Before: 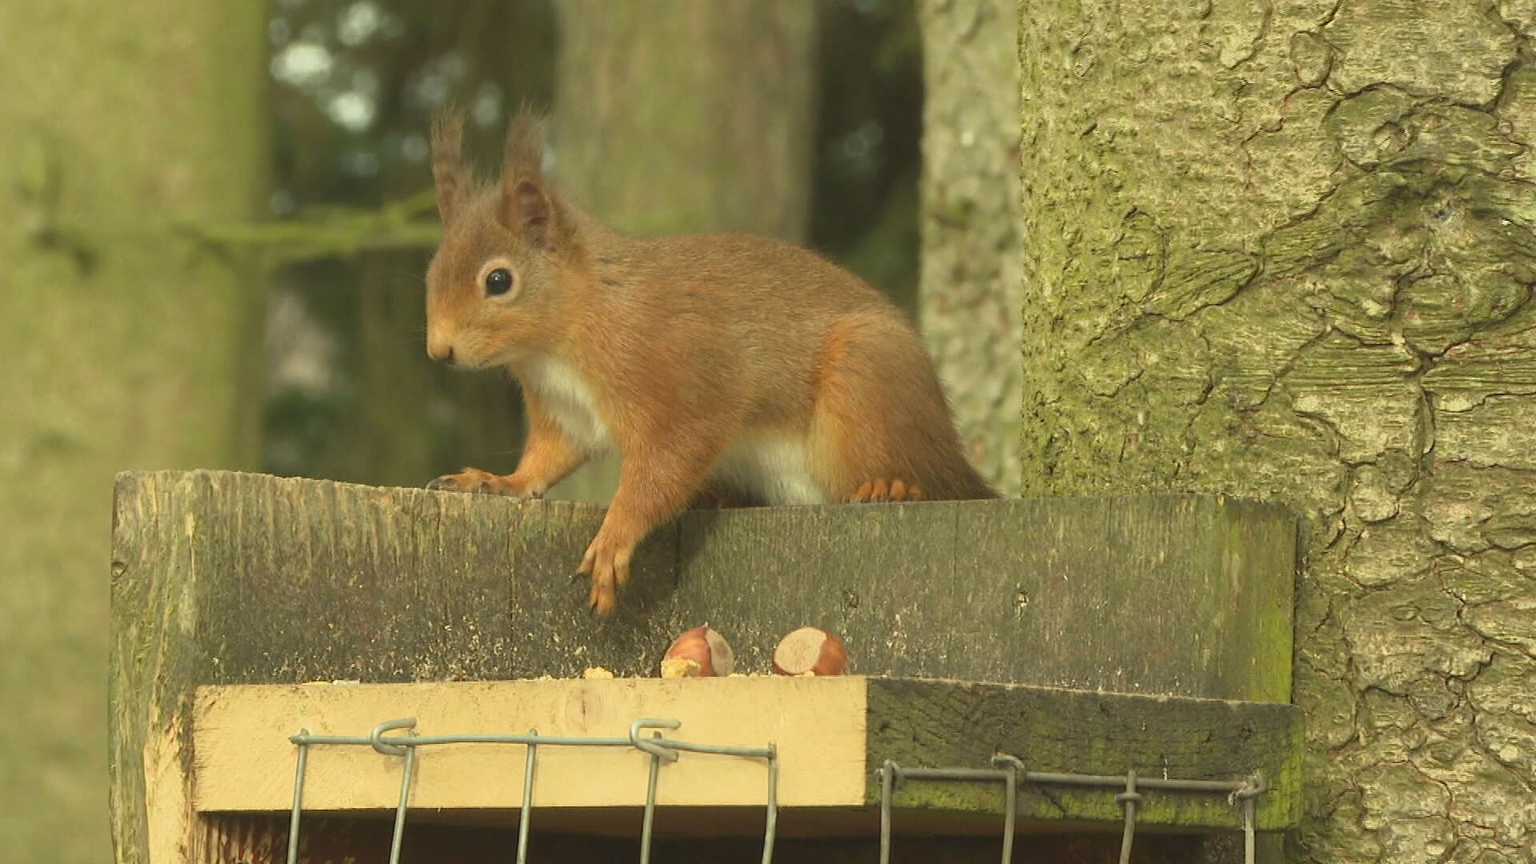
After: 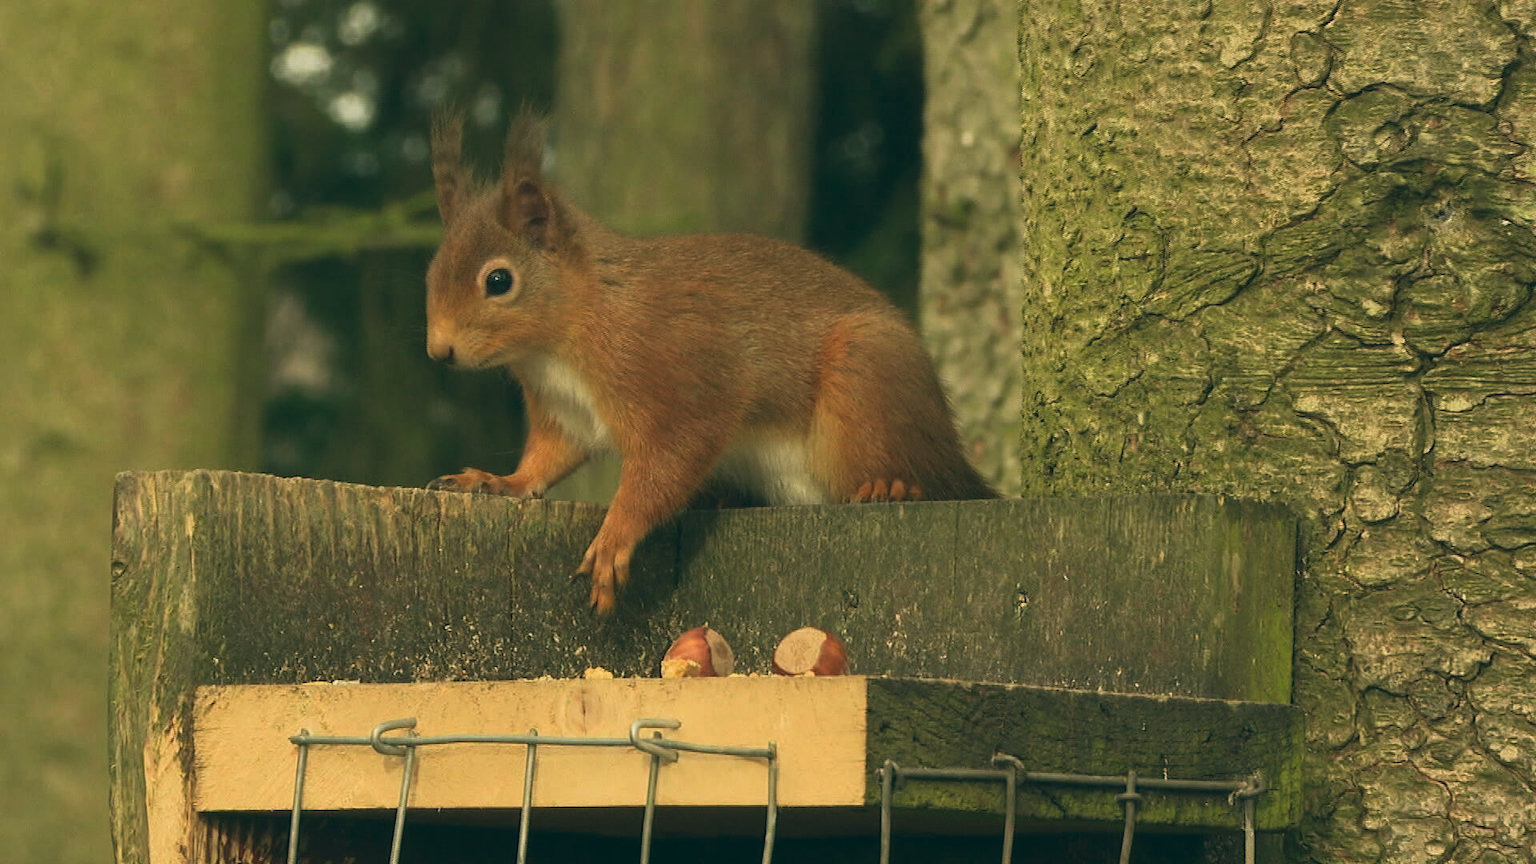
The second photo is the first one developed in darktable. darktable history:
color balance: lift [1.016, 0.983, 1, 1.017], gamma [0.78, 1.018, 1.043, 0.957], gain [0.786, 1.063, 0.937, 1.017], input saturation 118.26%, contrast 13.43%, contrast fulcrum 21.62%, output saturation 82.76%
